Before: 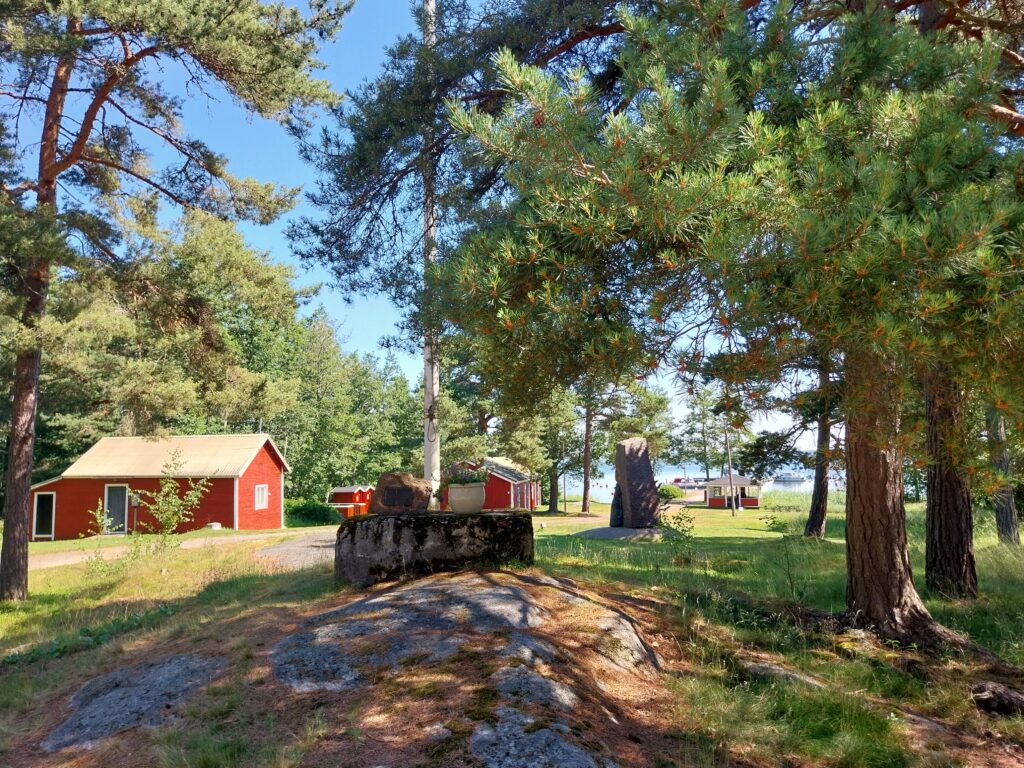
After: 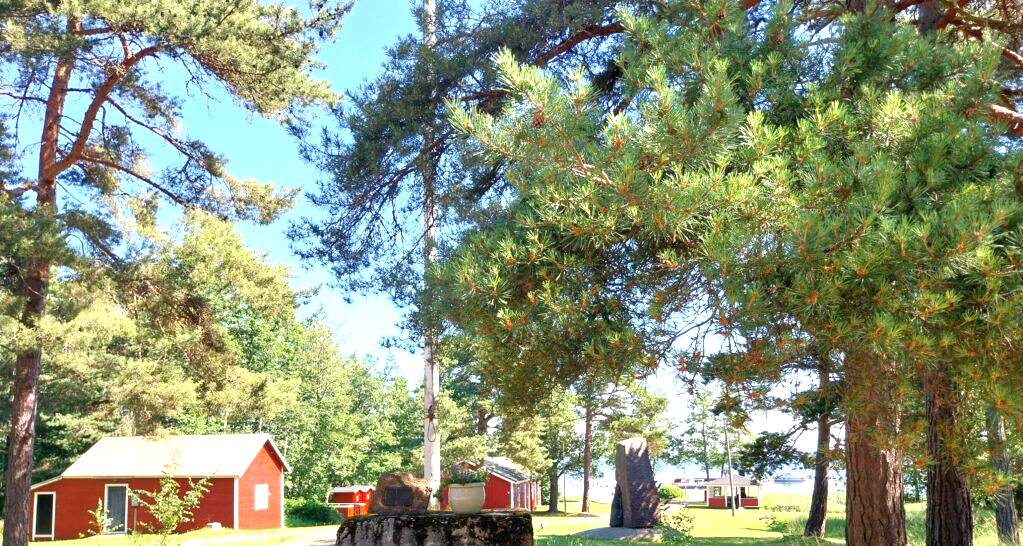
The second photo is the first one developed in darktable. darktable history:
exposure: black level correction 0, exposure 0.906 EV, compensate highlight preservation false
crop: right 0.001%, bottom 28.828%
